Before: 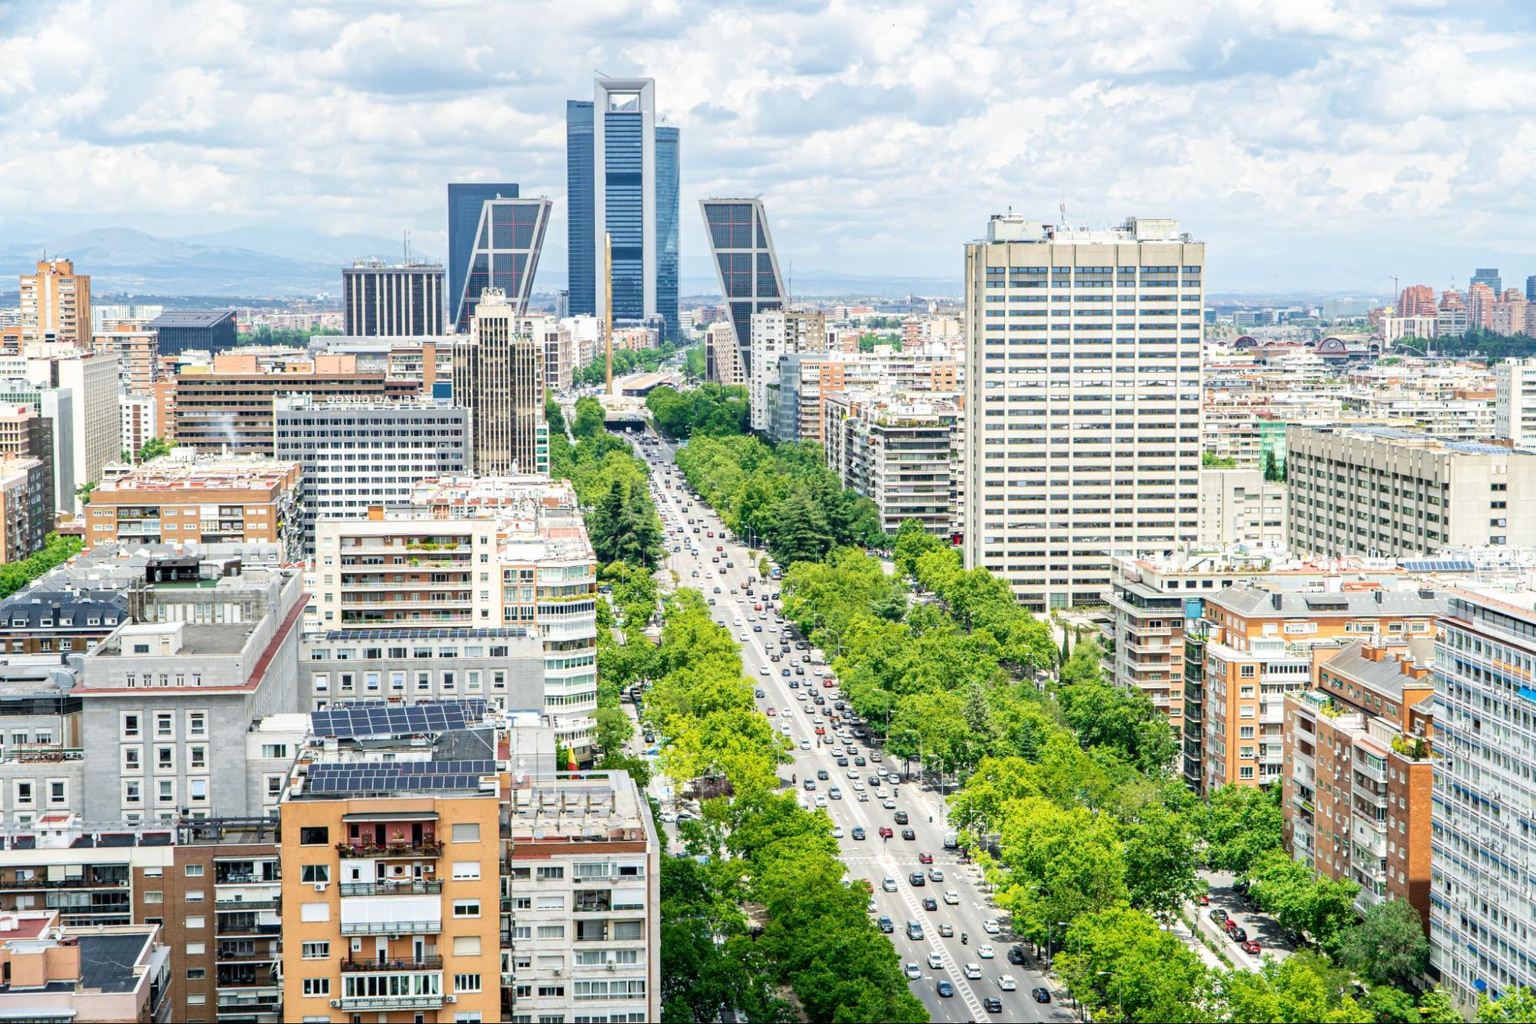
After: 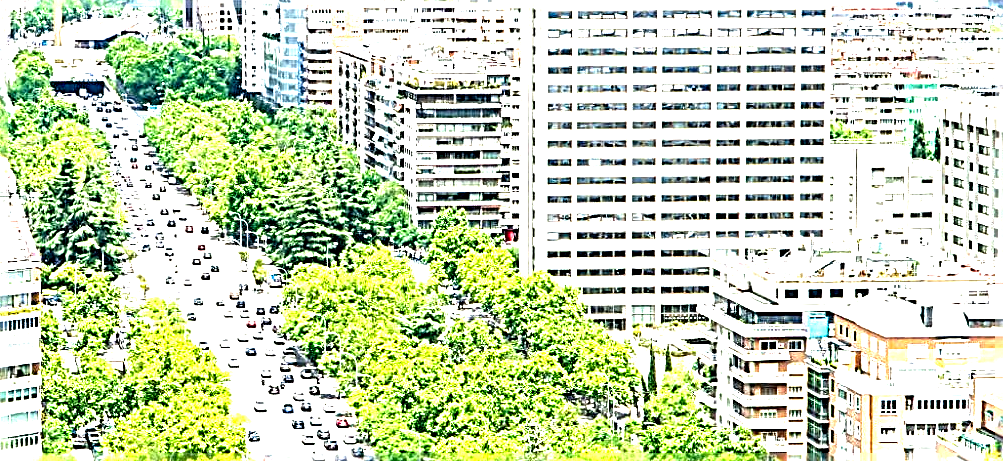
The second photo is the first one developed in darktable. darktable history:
crop: left 36.769%, top 35.067%, right 13.039%, bottom 30.326%
sharpen: radius 3.164, amount 1.738
exposure: black level correction 0.001, exposure 1.865 EV, compensate highlight preservation false
